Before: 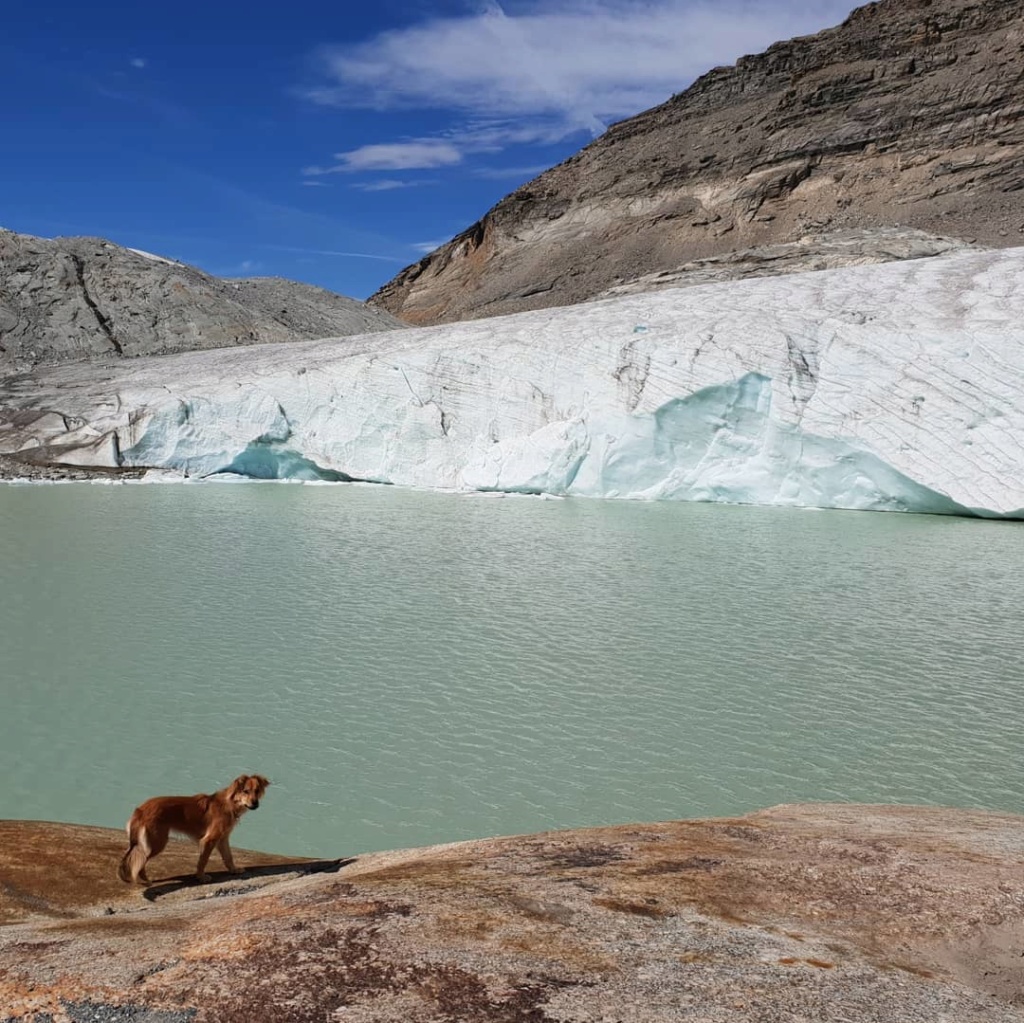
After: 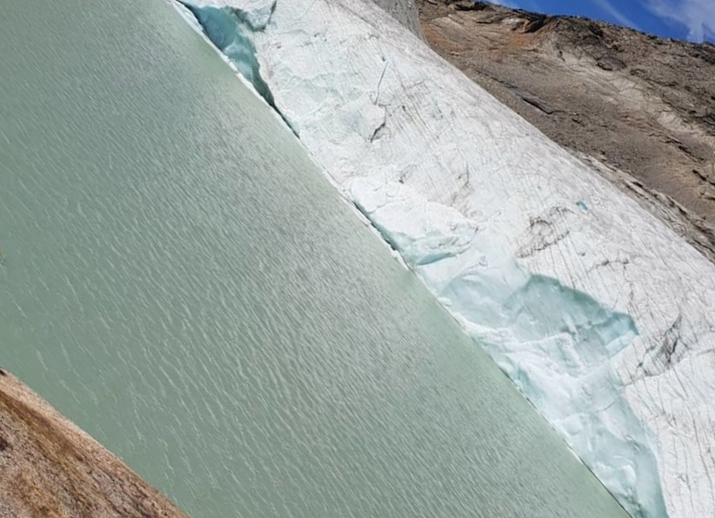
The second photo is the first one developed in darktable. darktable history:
crop and rotate: angle -45.59°, top 16.611%, right 0.99%, bottom 11.75%
